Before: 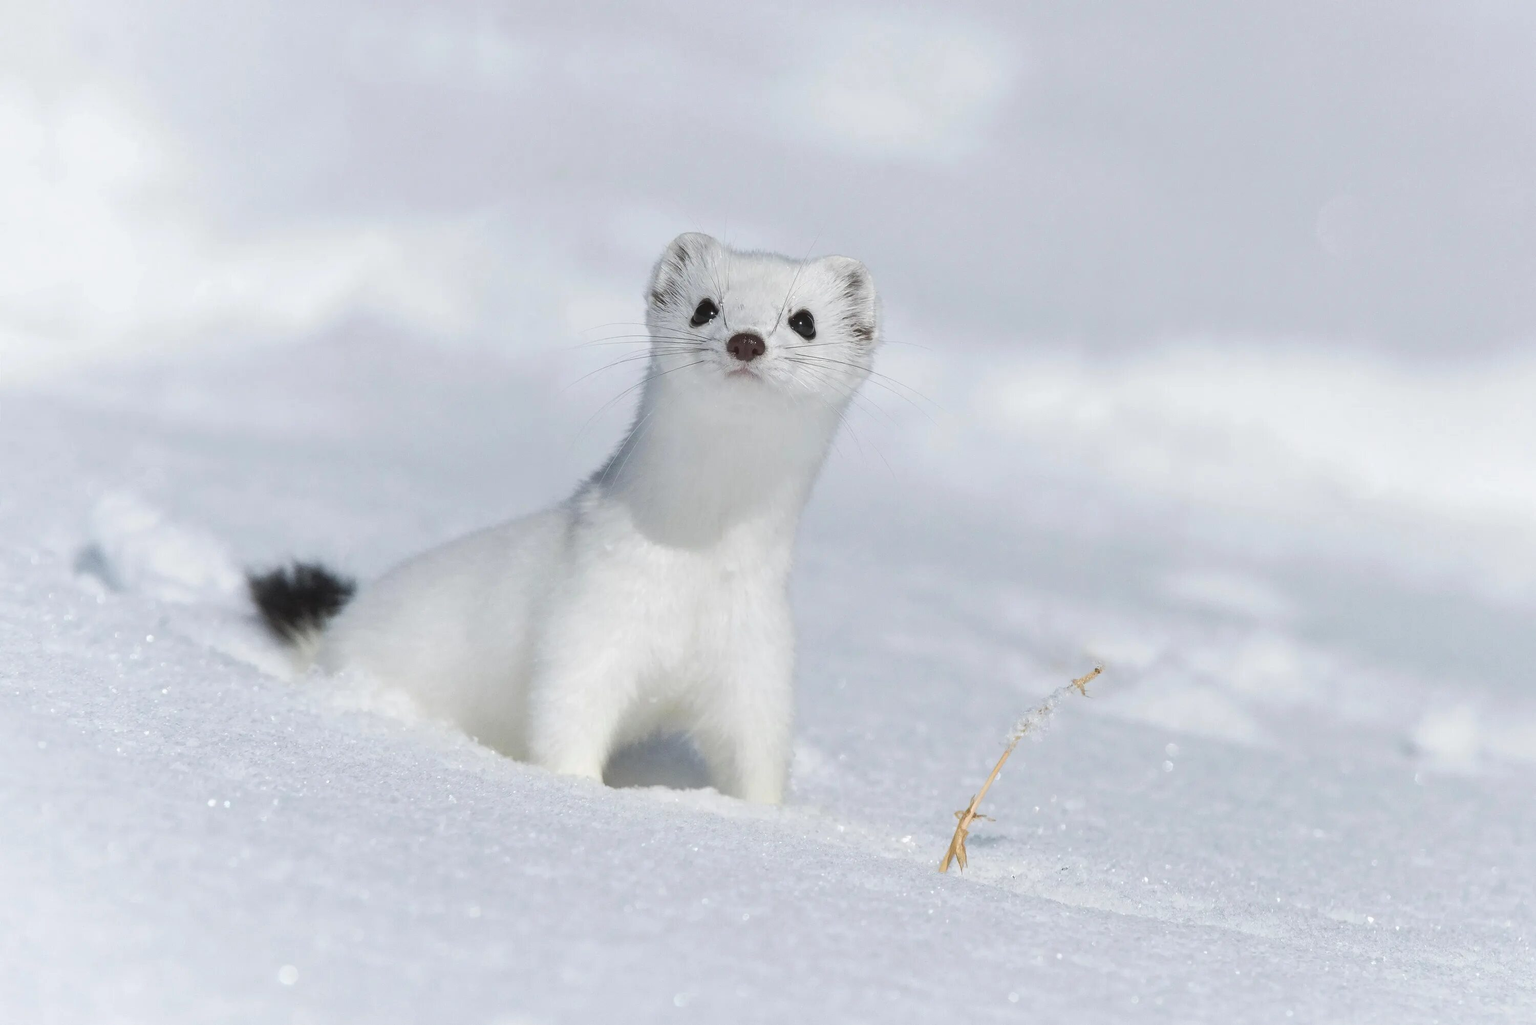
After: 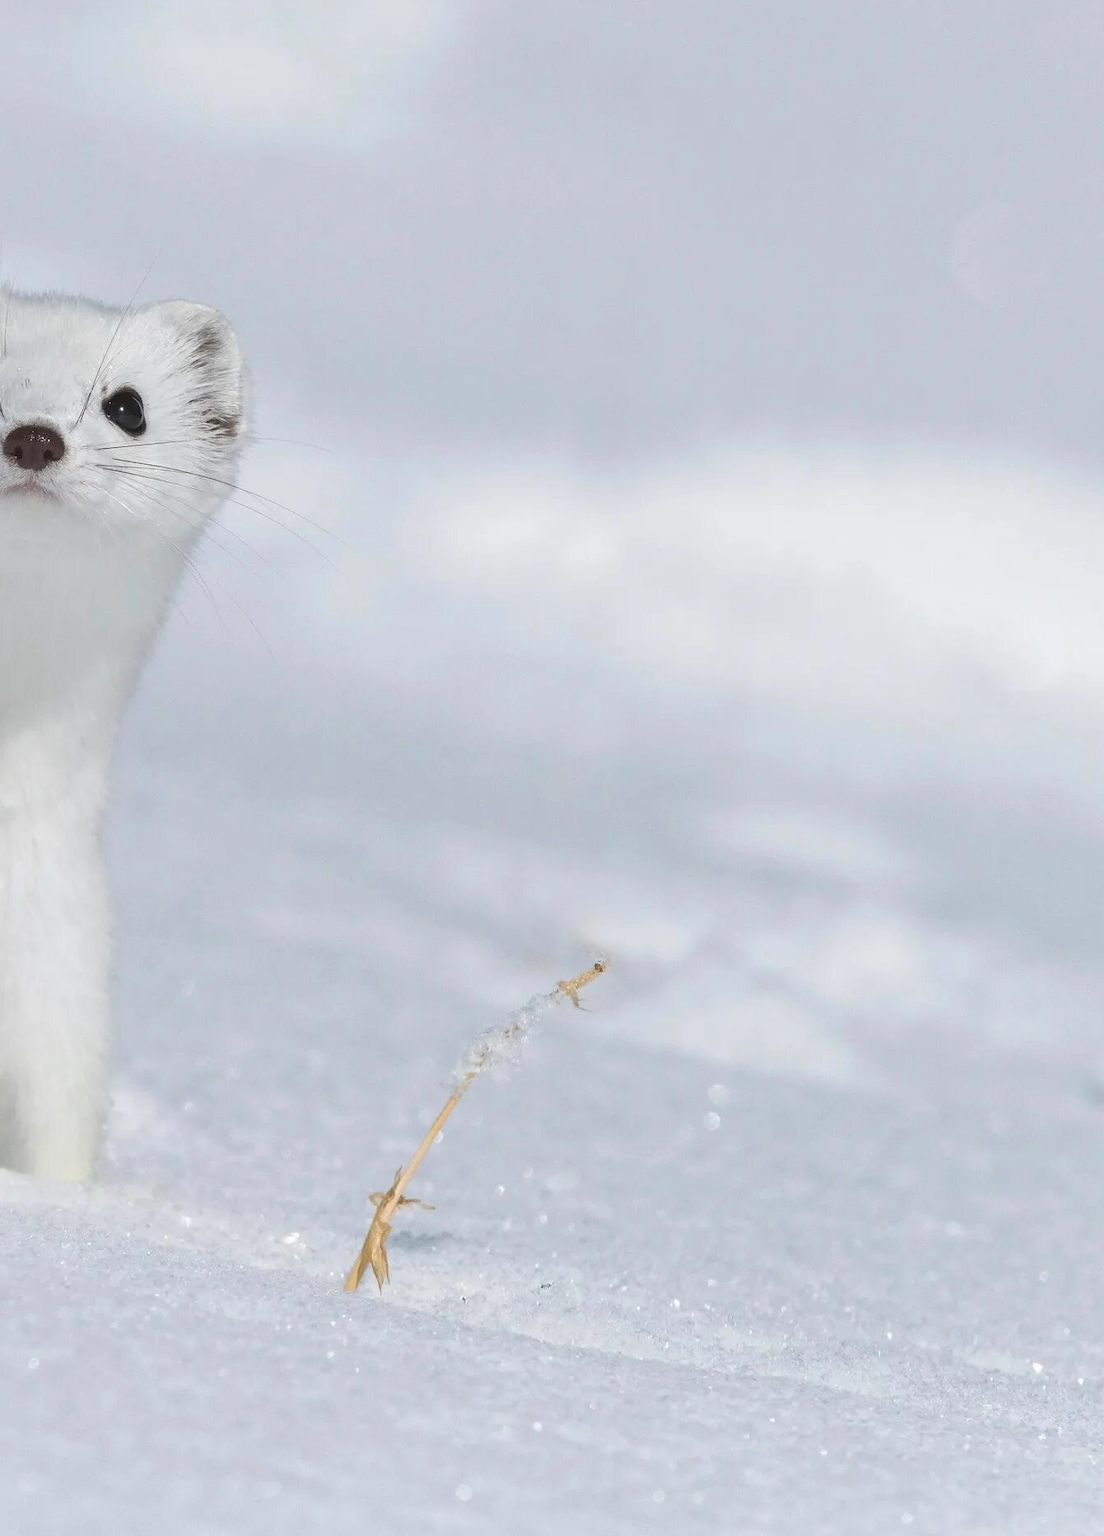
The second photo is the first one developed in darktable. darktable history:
crop: left 47.225%, top 6.698%, right 8.007%
velvia: strength 8.62%
